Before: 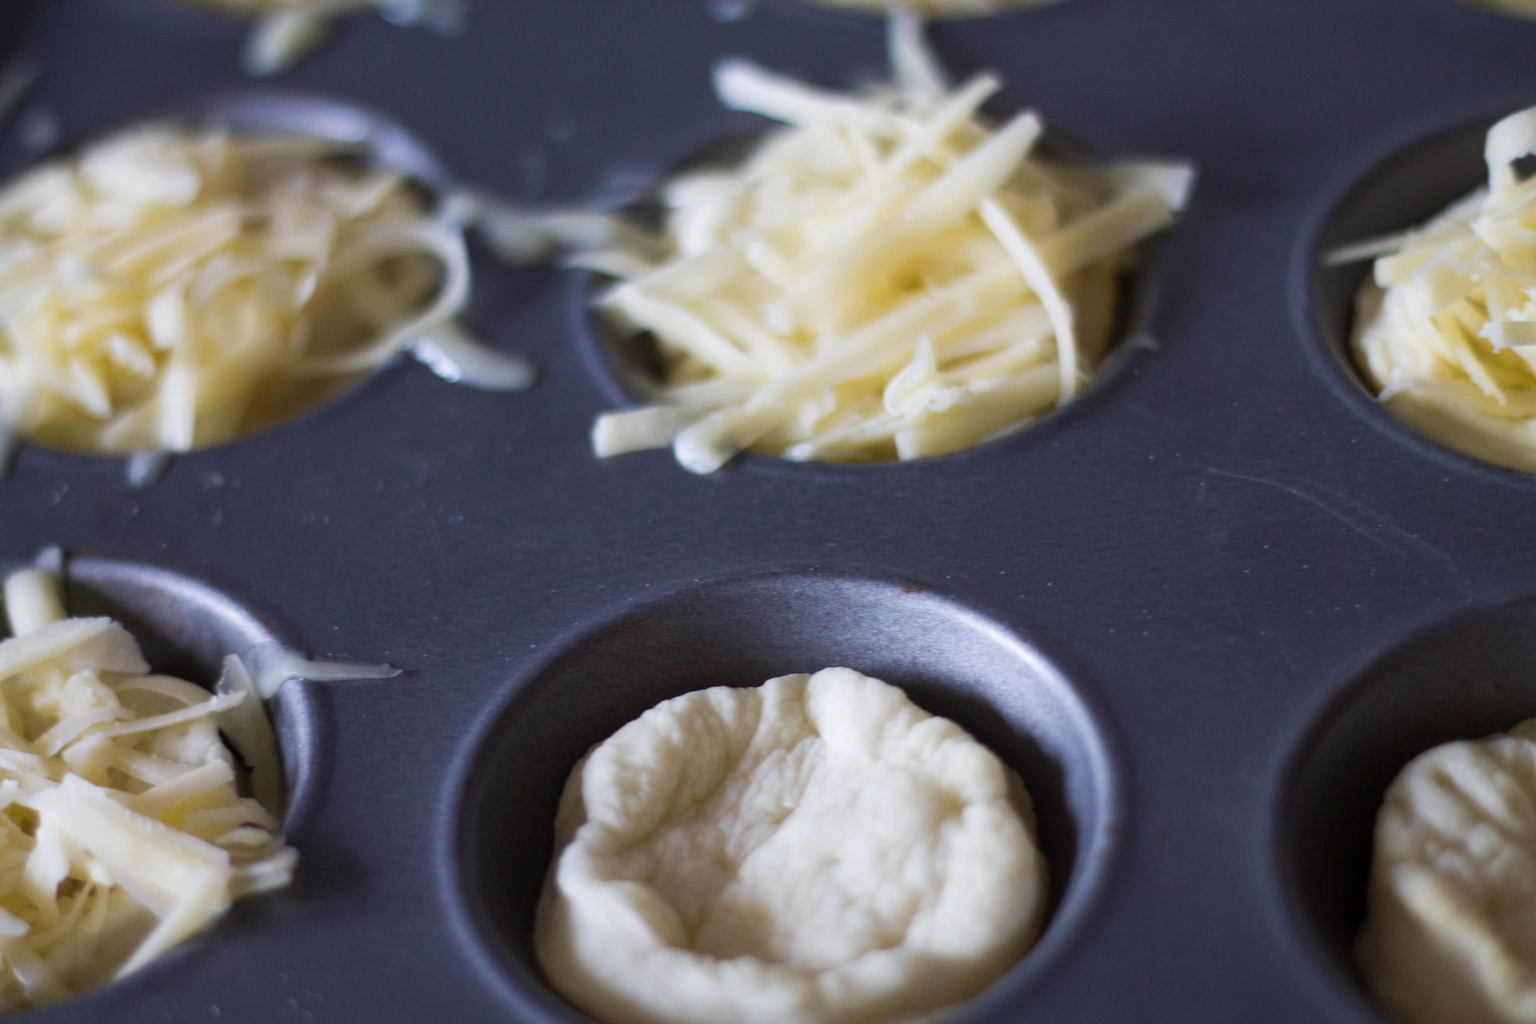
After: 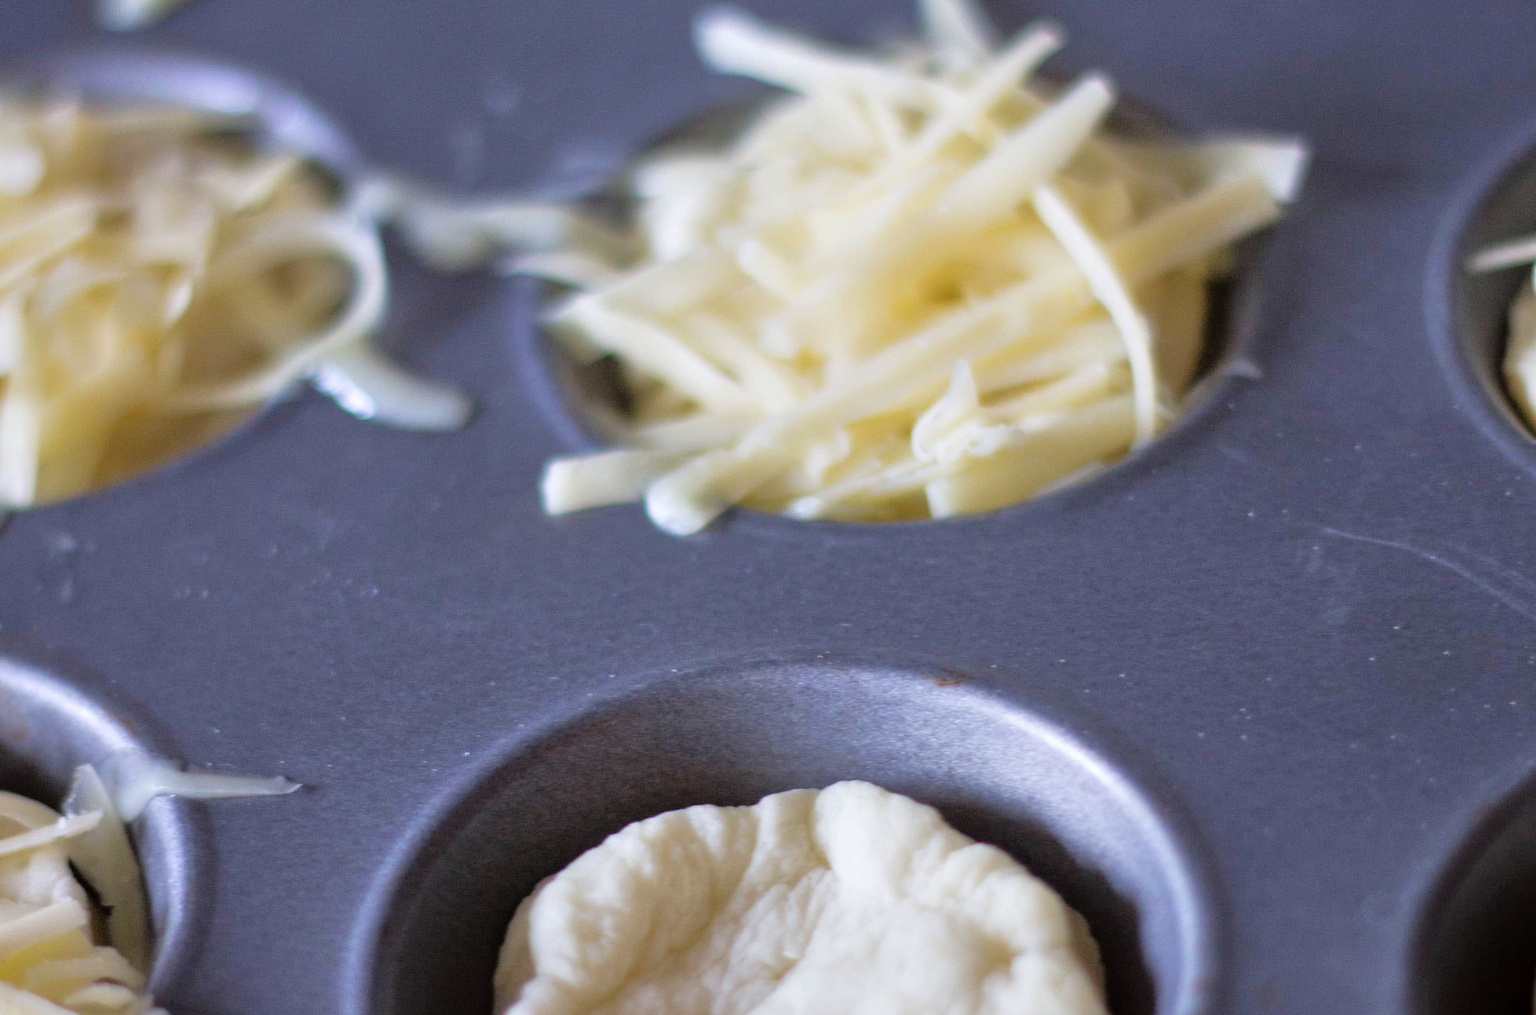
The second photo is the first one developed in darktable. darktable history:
tone equalizer: -7 EV 0.15 EV, -6 EV 0.6 EV, -5 EV 1.15 EV, -4 EV 1.33 EV, -3 EV 1.15 EV, -2 EV 0.6 EV, -1 EV 0.15 EV, mask exposure compensation -0.5 EV
crop and rotate: left 10.77%, top 5.1%, right 10.41%, bottom 16.76%
